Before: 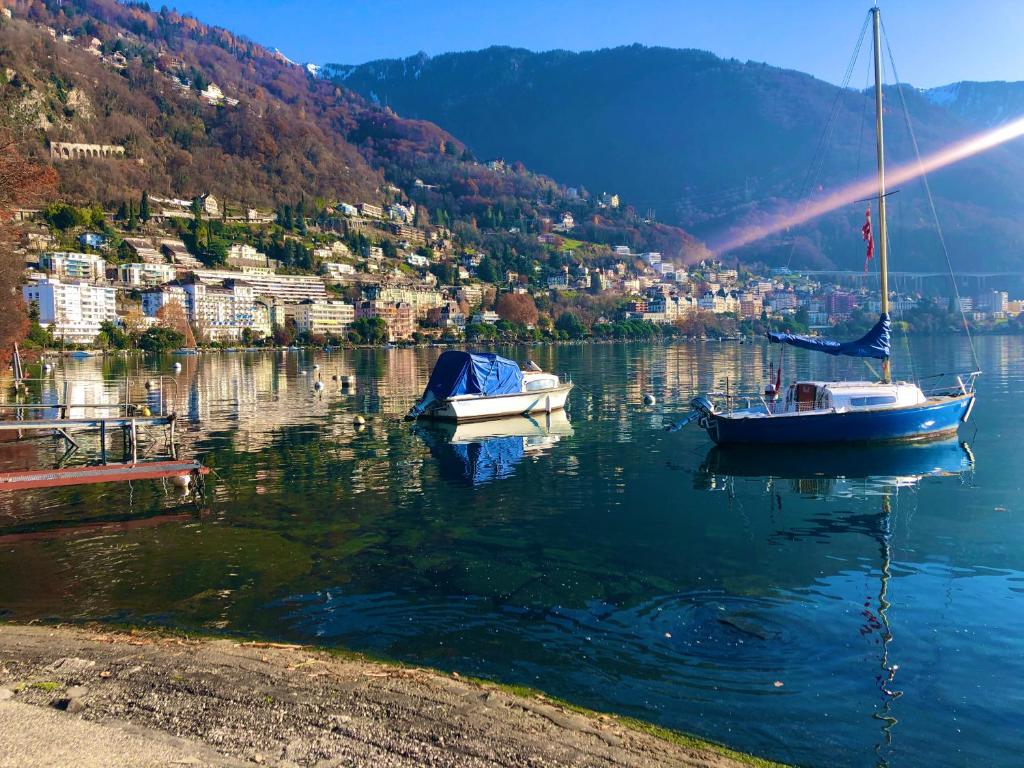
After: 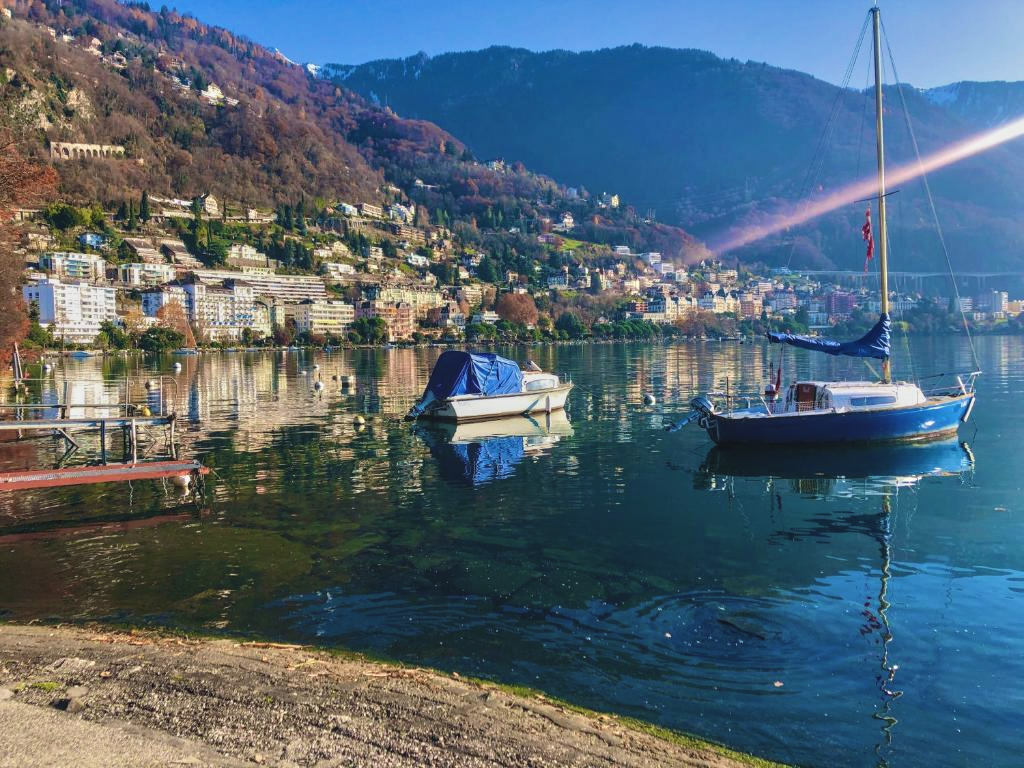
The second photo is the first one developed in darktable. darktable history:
local contrast: on, module defaults
tone equalizer: -8 EV -0.002 EV, -7 EV 0.004 EV, -6 EV -0.017 EV, -5 EV 0.016 EV, -4 EV -0.017 EV, -3 EV 0.021 EV, -2 EV -0.049 EV, -1 EV -0.308 EV, +0 EV -0.573 EV, mask exposure compensation -0.494 EV
exposure: black level correction -0.008, exposure 0.071 EV, compensate highlight preservation false
